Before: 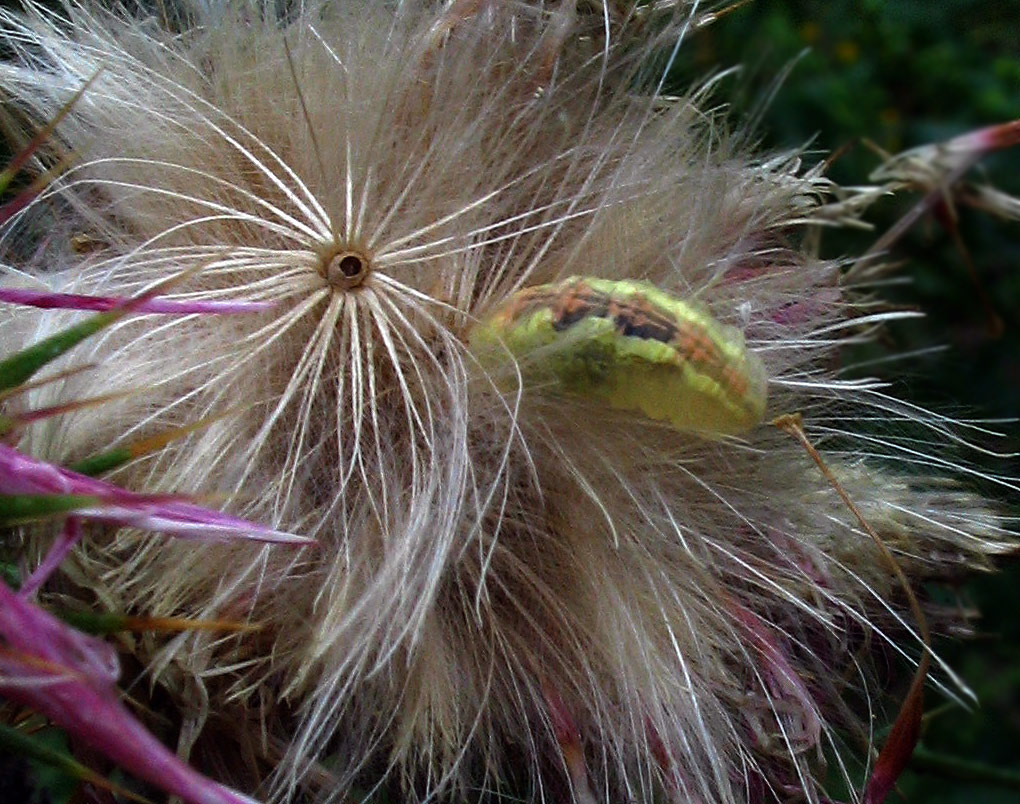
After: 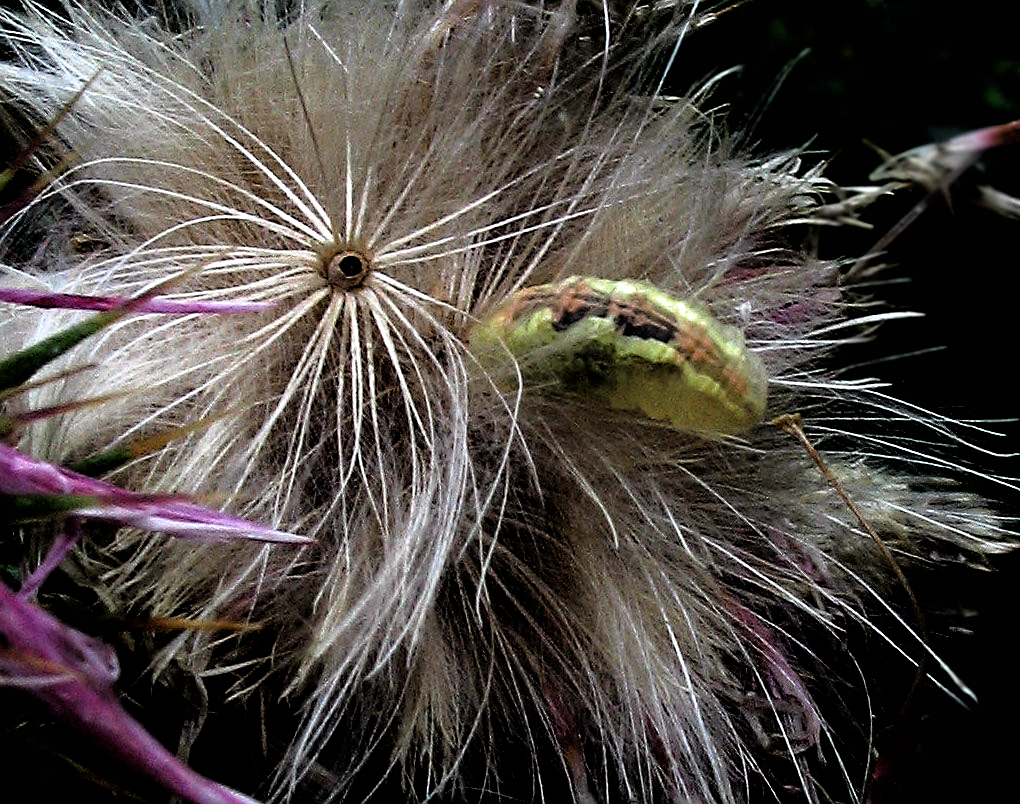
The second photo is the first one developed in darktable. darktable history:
sharpen: on, module defaults
filmic rgb: black relative exposure -3.59 EV, white relative exposure 2.29 EV, hardness 3.41, color science v6 (2022)
